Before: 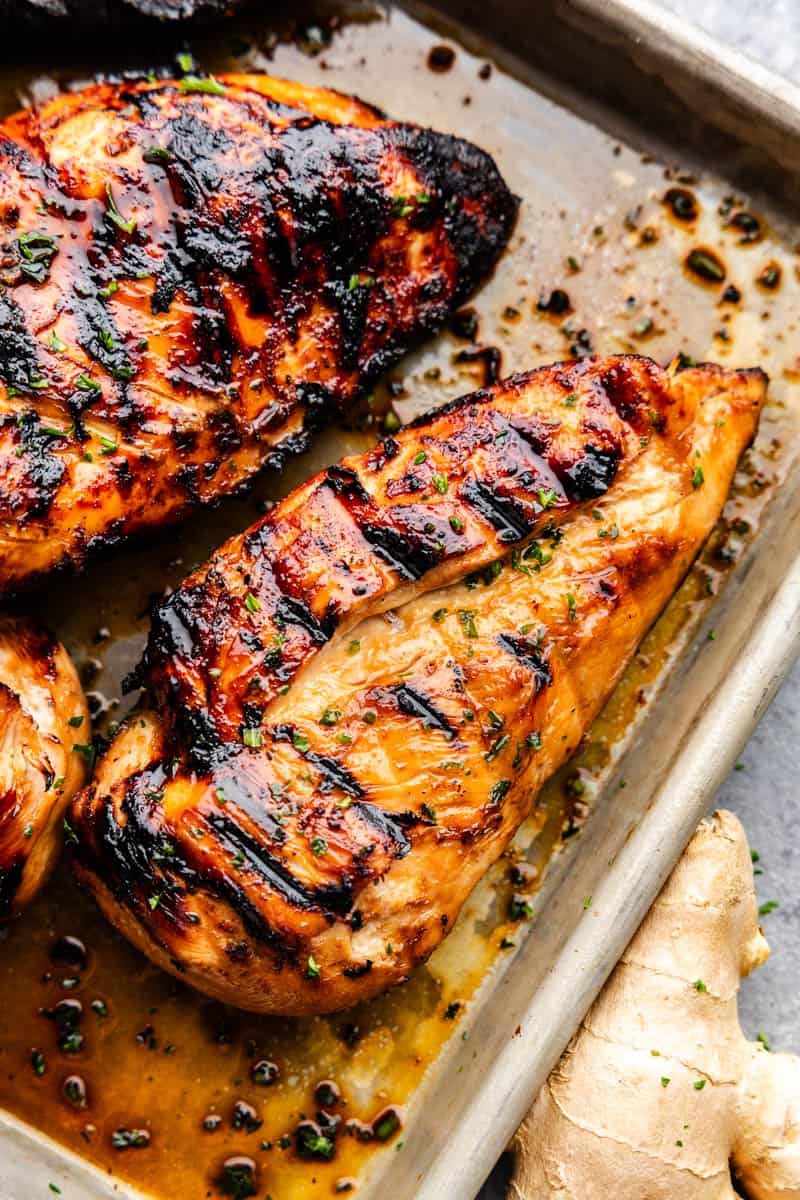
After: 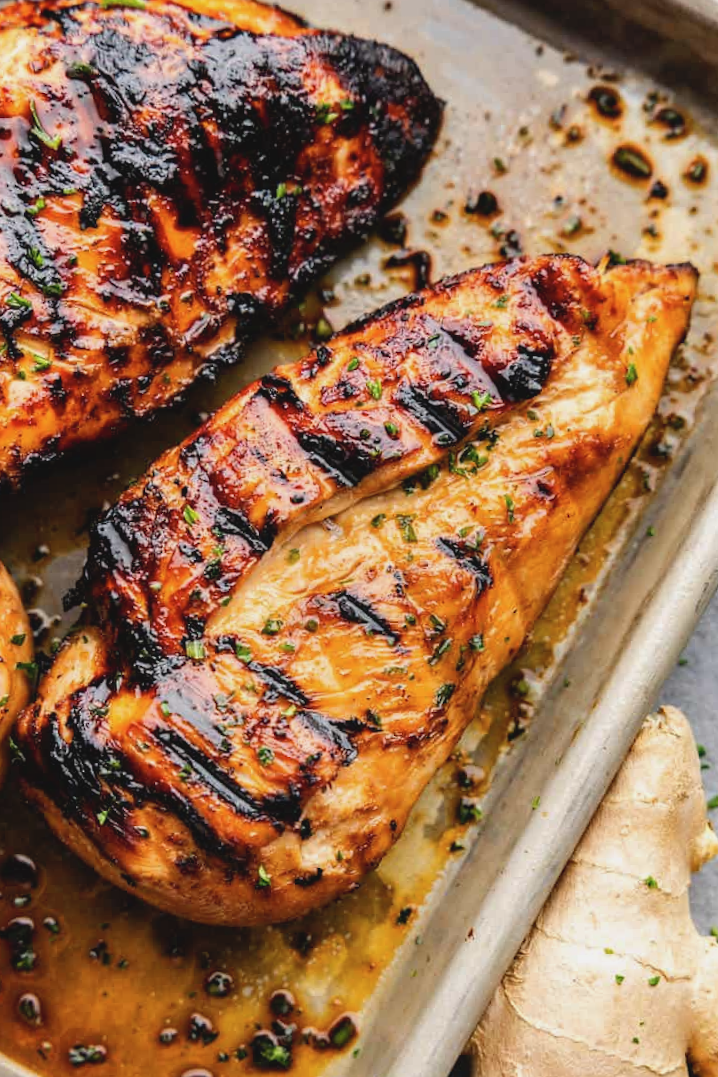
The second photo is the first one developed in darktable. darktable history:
crop and rotate: angle 1.96°, left 5.673%, top 5.673%
contrast brightness saturation: contrast -0.1, saturation -0.1
